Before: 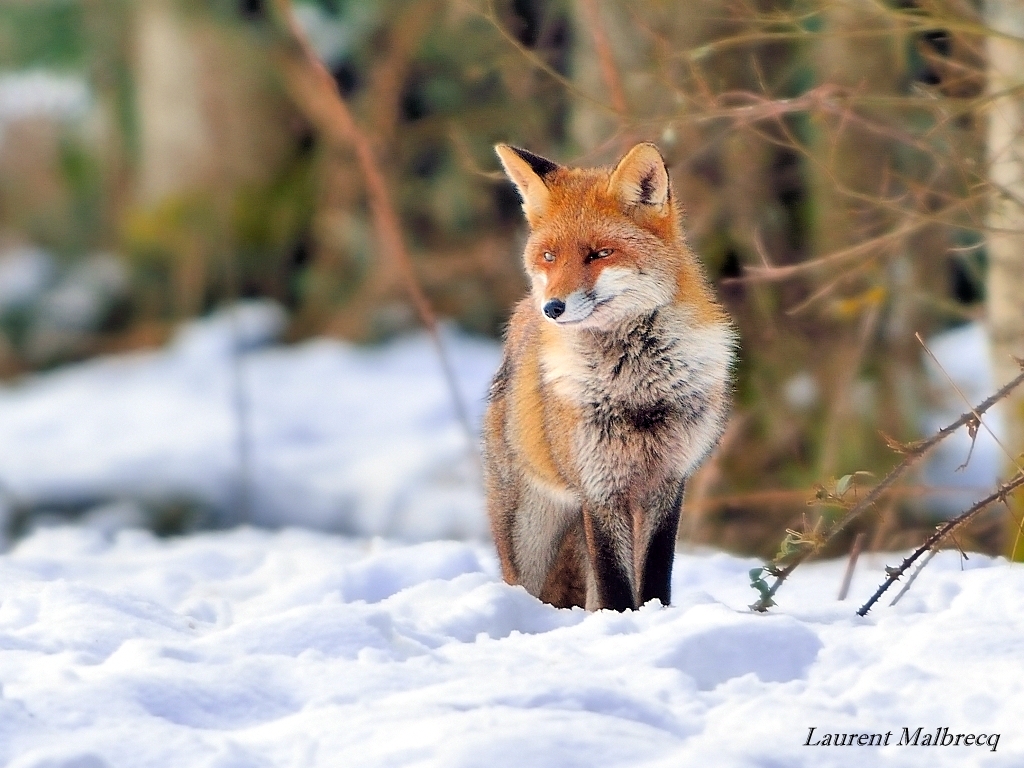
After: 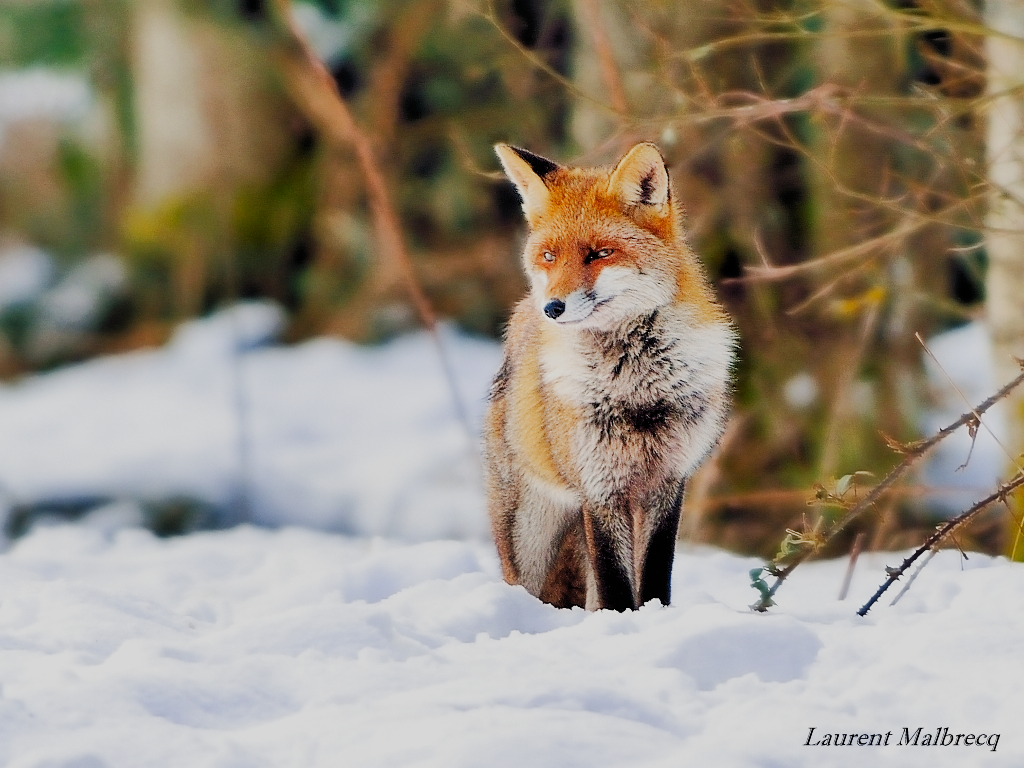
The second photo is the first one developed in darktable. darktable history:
tone curve: curves: ch0 [(0, 0) (0.003, 0.003) (0.011, 0.01) (0.025, 0.023) (0.044, 0.042) (0.069, 0.065) (0.1, 0.094) (0.136, 0.128) (0.177, 0.167) (0.224, 0.211) (0.277, 0.261) (0.335, 0.315) (0.399, 0.375) (0.468, 0.441) (0.543, 0.543) (0.623, 0.623) (0.709, 0.709) (0.801, 0.801) (0.898, 0.898) (1, 1)], color space Lab, independent channels, preserve colors none
filmic rgb: black relative exposure -7.65 EV, white relative exposure 4.56 EV, hardness 3.61, contrast 1.249, preserve chrominance no, color science v5 (2021), contrast in shadows safe, contrast in highlights safe
